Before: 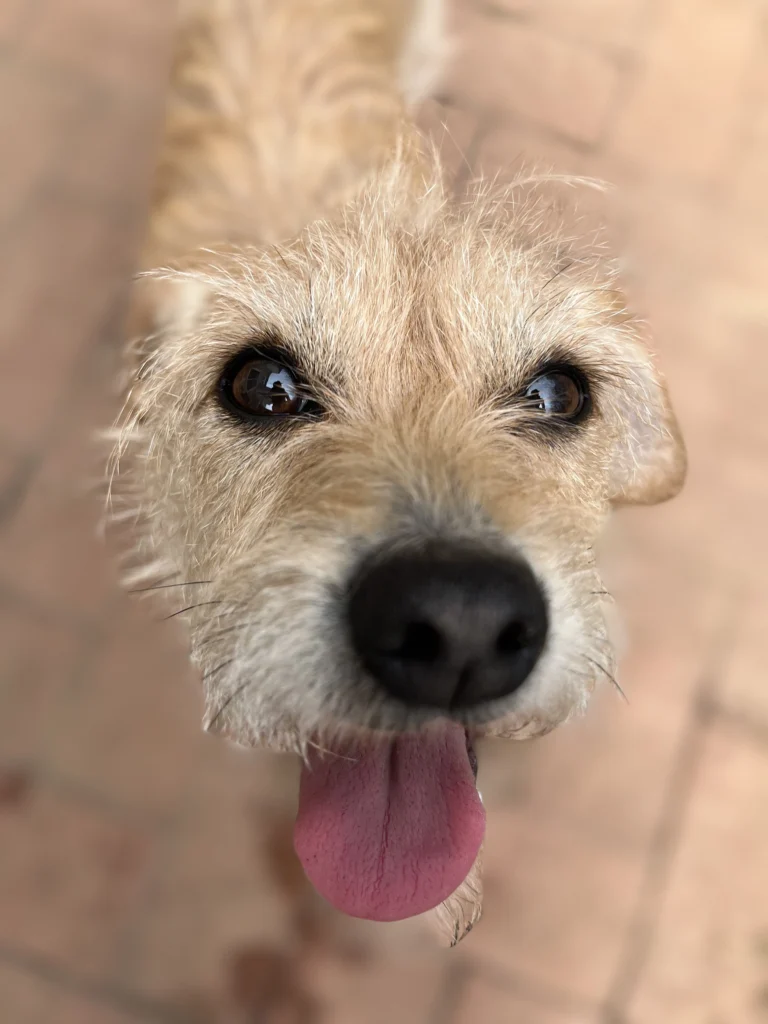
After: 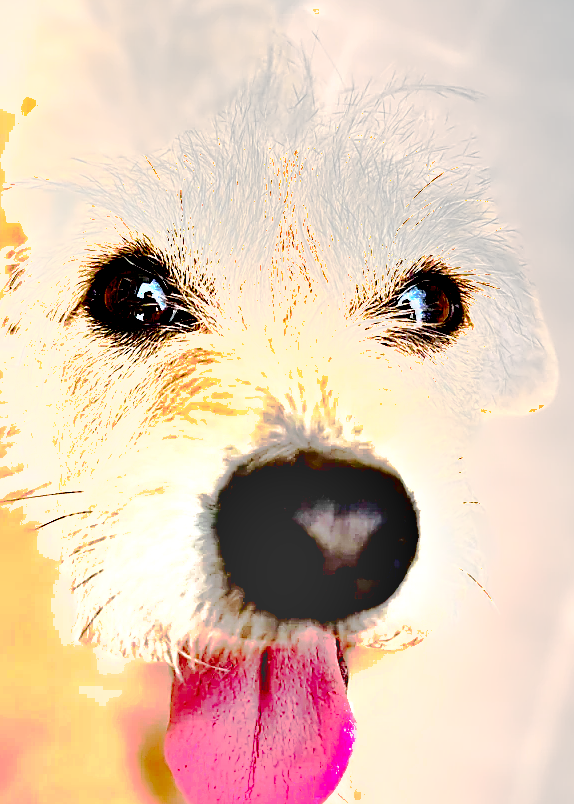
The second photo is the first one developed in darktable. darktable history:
base curve: curves: ch0 [(0.065, 0.026) (0.236, 0.358) (0.53, 0.546) (0.777, 0.841) (0.924, 0.992)], preserve colors none
sharpen: radius 1.419, amount 1.244, threshold 0.623
crop: left 16.806%, top 8.811%, right 8.371%, bottom 12.614%
exposure: black level correction 0.005, exposure 2.085 EV, compensate highlight preservation false
contrast brightness saturation: contrast 0.07, brightness 0.179, saturation 0.397
shadows and highlights: white point adjustment 0.066, soften with gaussian
